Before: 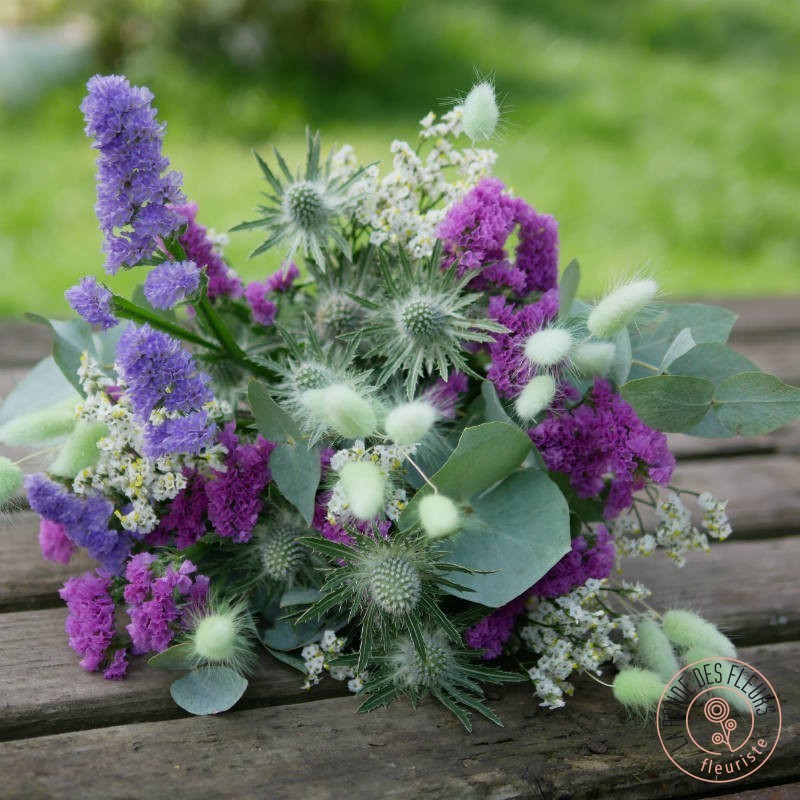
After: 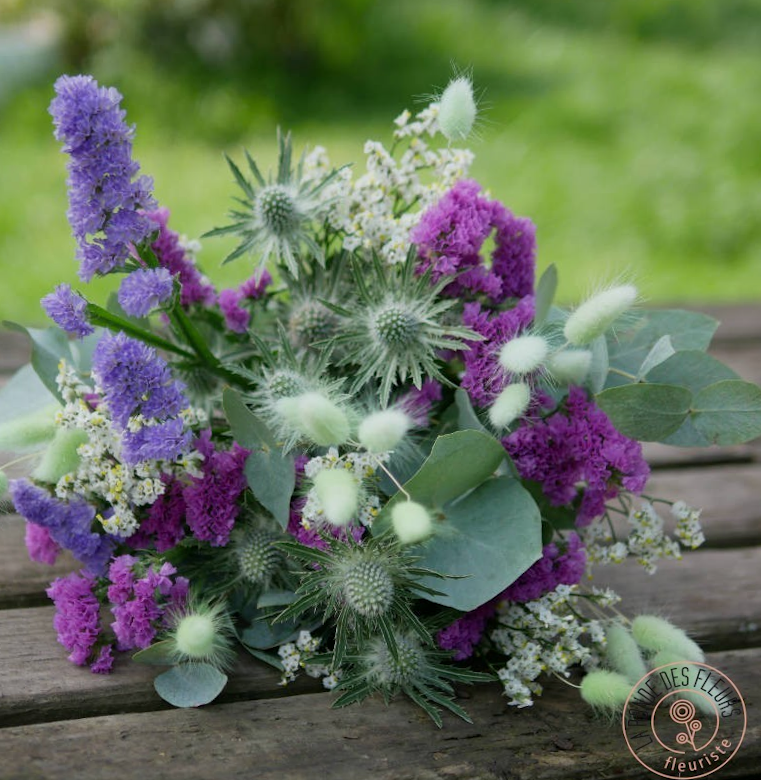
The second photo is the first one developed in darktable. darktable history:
exposure: black level correction 0.001, exposure -0.125 EV, compensate exposure bias true, compensate highlight preservation false
rotate and perspective: rotation 0.074°, lens shift (vertical) 0.096, lens shift (horizontal) -0.041, crop left 0.043, crop right 0.952, crop top 0.024, crop bottom 0.979
